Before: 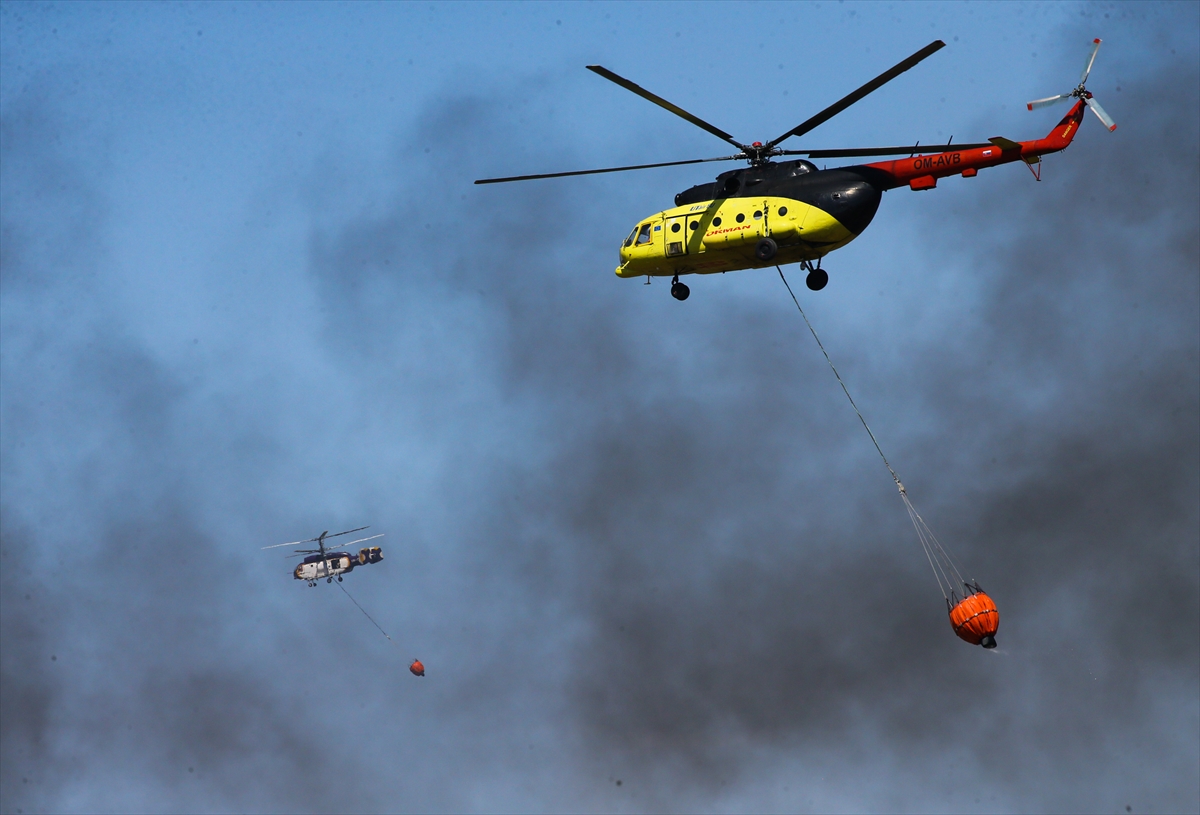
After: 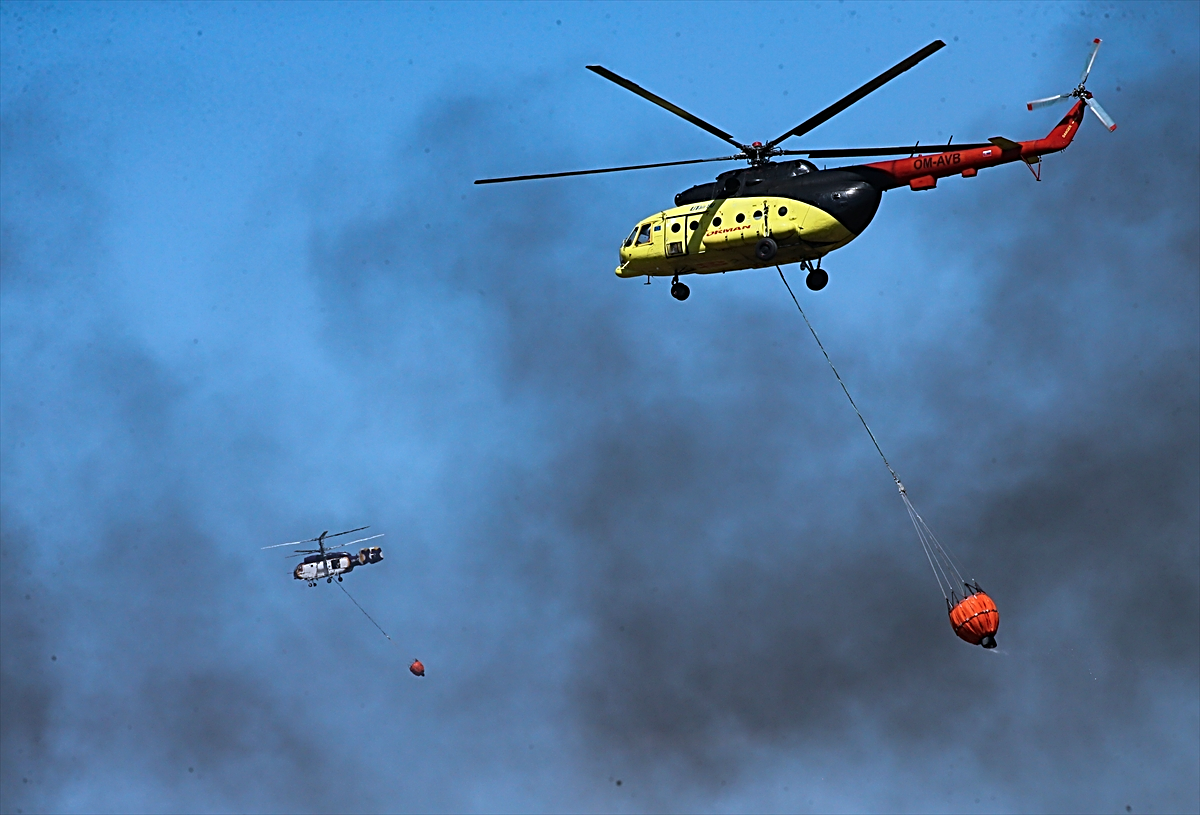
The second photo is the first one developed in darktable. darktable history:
sharpen: radius 2.666, amount 0.671
color correction: highlights a* -2.33, highlights b* -18.37
